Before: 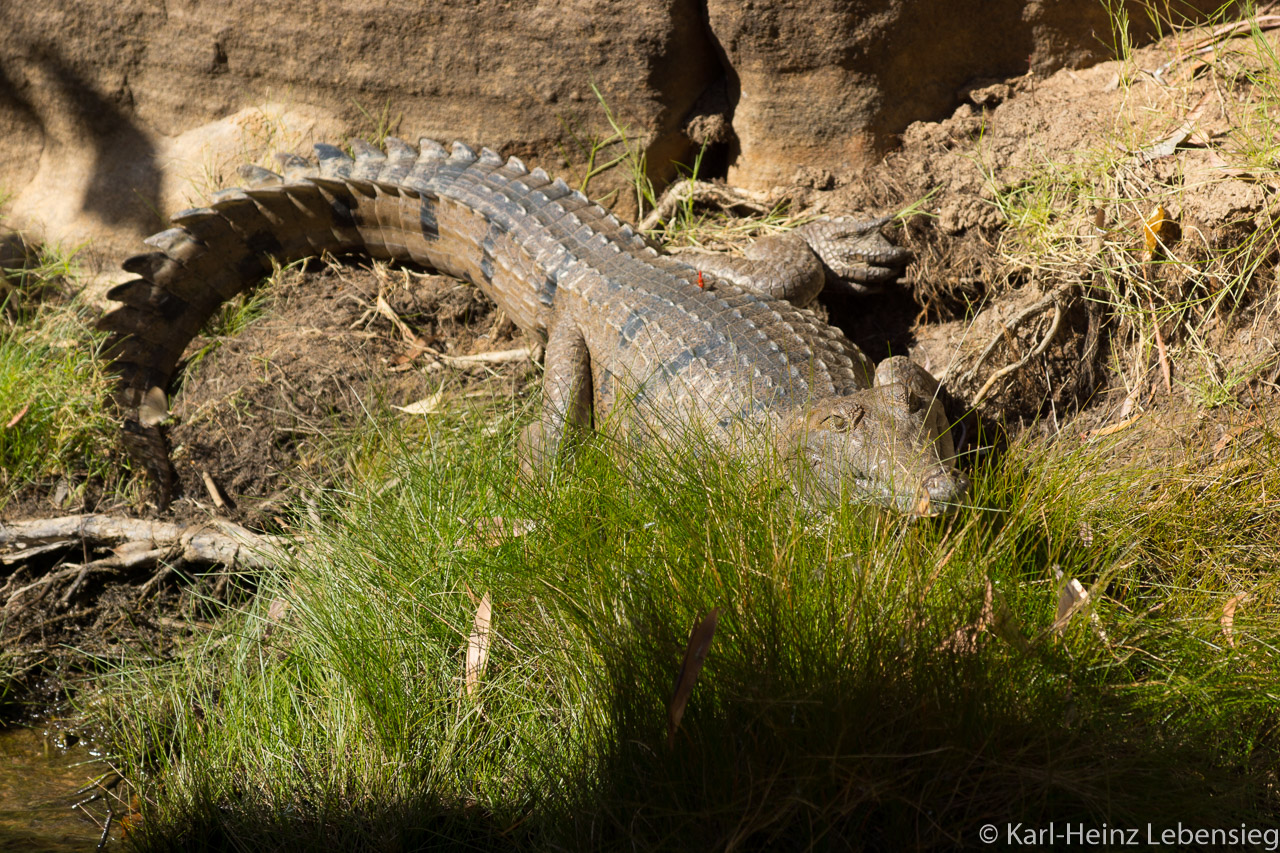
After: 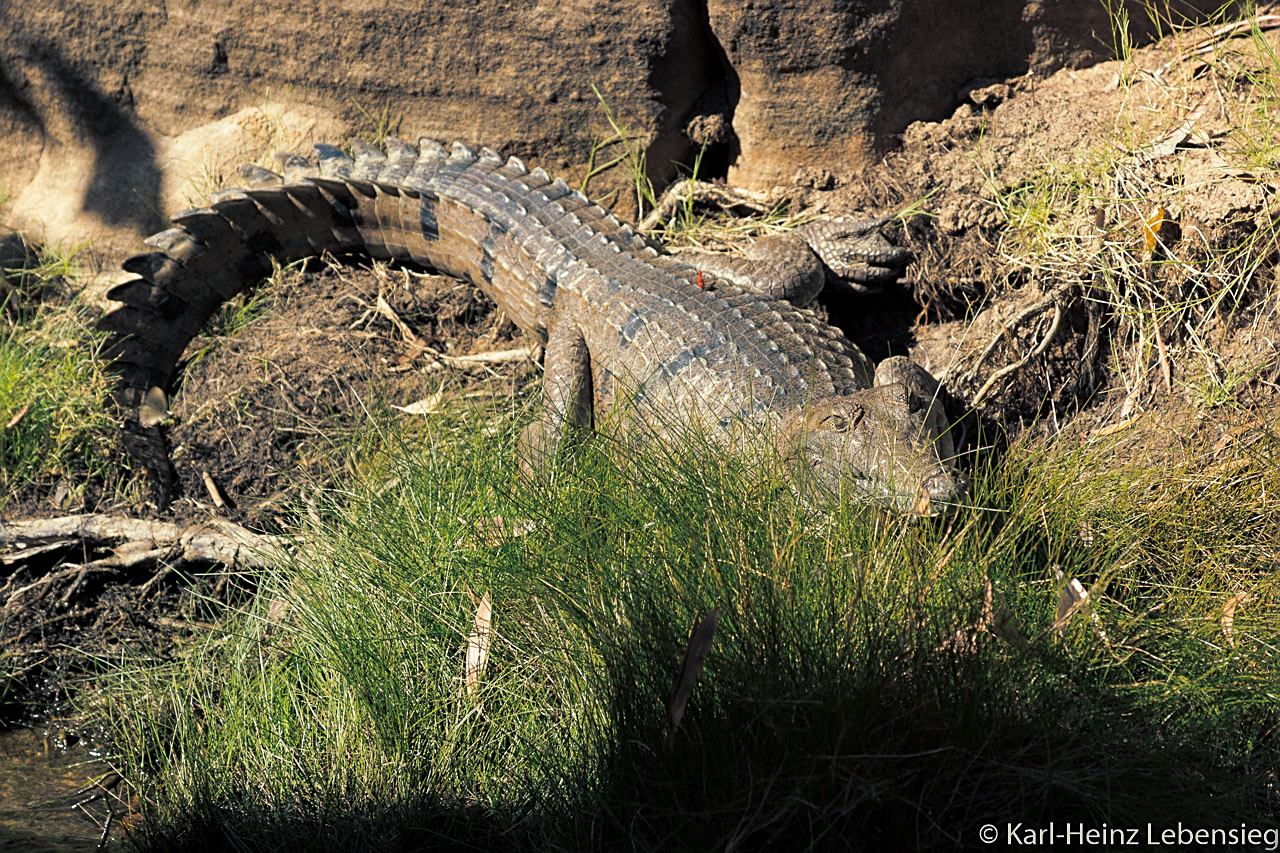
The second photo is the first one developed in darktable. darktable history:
sharpen: on, module defaults
local contrast: highlights 100%, shadows 100%, detail 120%, midtone range 0.2
split-toning: shadows › hue 216°, shadows › saturation 1, highlights › hue 57.6°, balance -33.4
